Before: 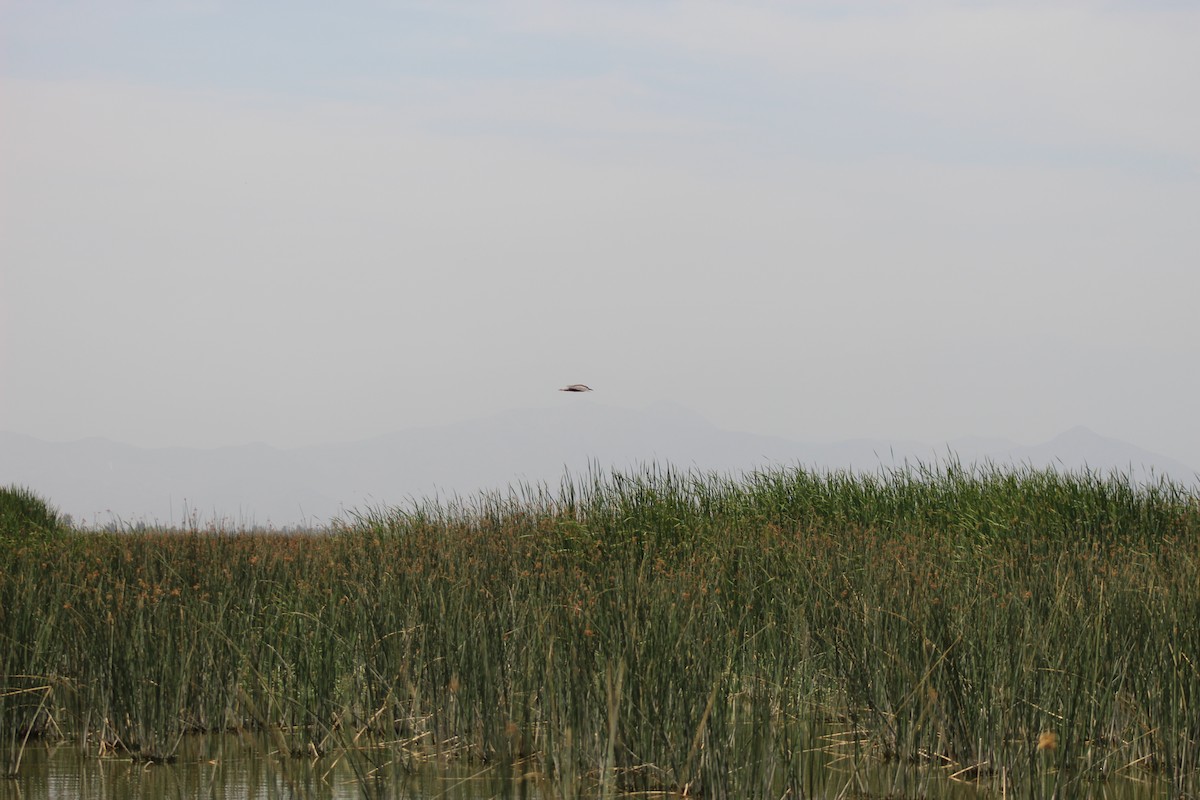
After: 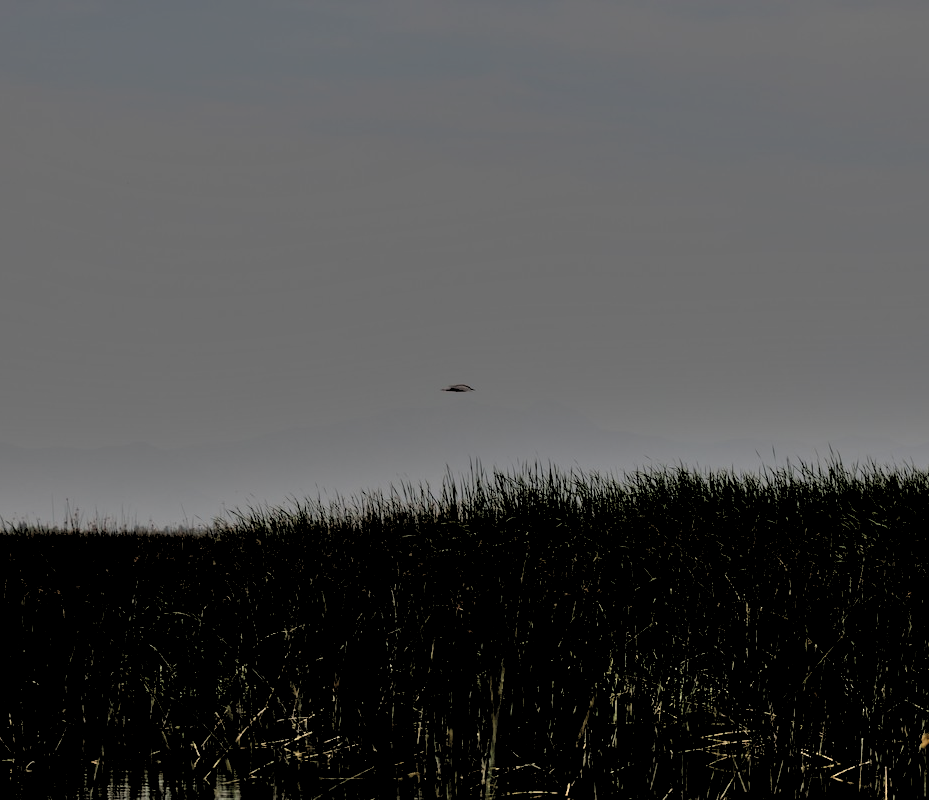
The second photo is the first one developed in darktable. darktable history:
crop: left 9.88%, right 12.664%
shadows and highlights: shadows 52.42, soften with gaussian
tone equalizer: -8 EV -2 EV, -7 EV -2 EV, -6 EV -2 EV, -5 EV -2 EV, -4 EV -2 EV, -3 EV -2 EV, -2 EV -2 EV, -1 EV -1.63 EV, +0 EV -2 EV
rgb levels: levels [[0.029, 0.461, 0.922], [0, 0.5, 1], [0, 0.5, 1]]
